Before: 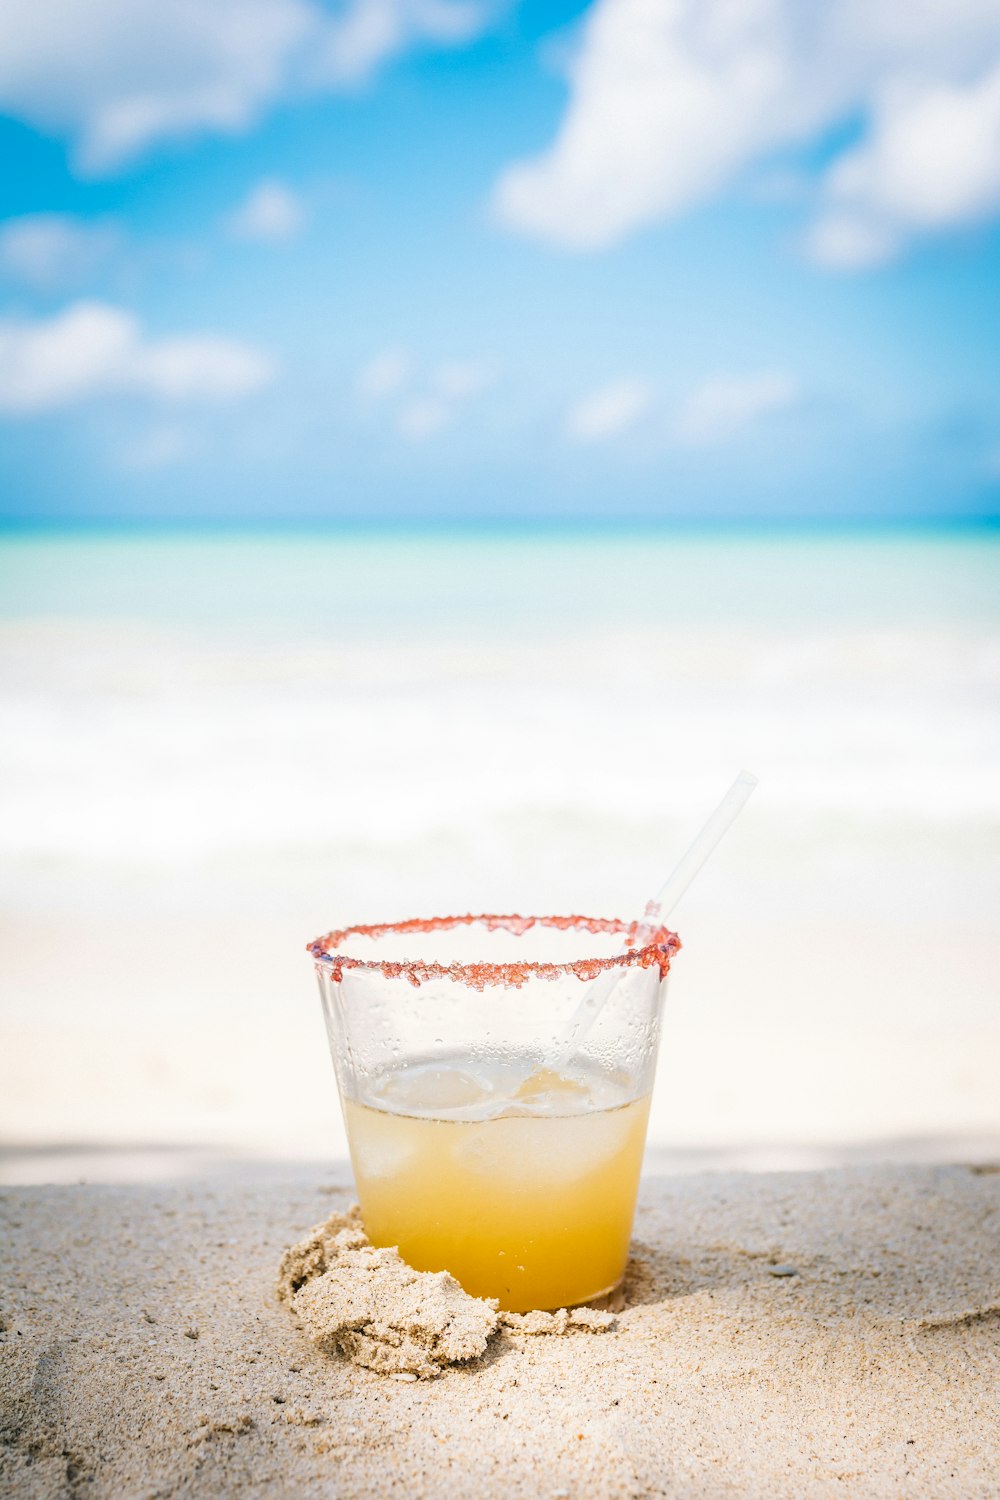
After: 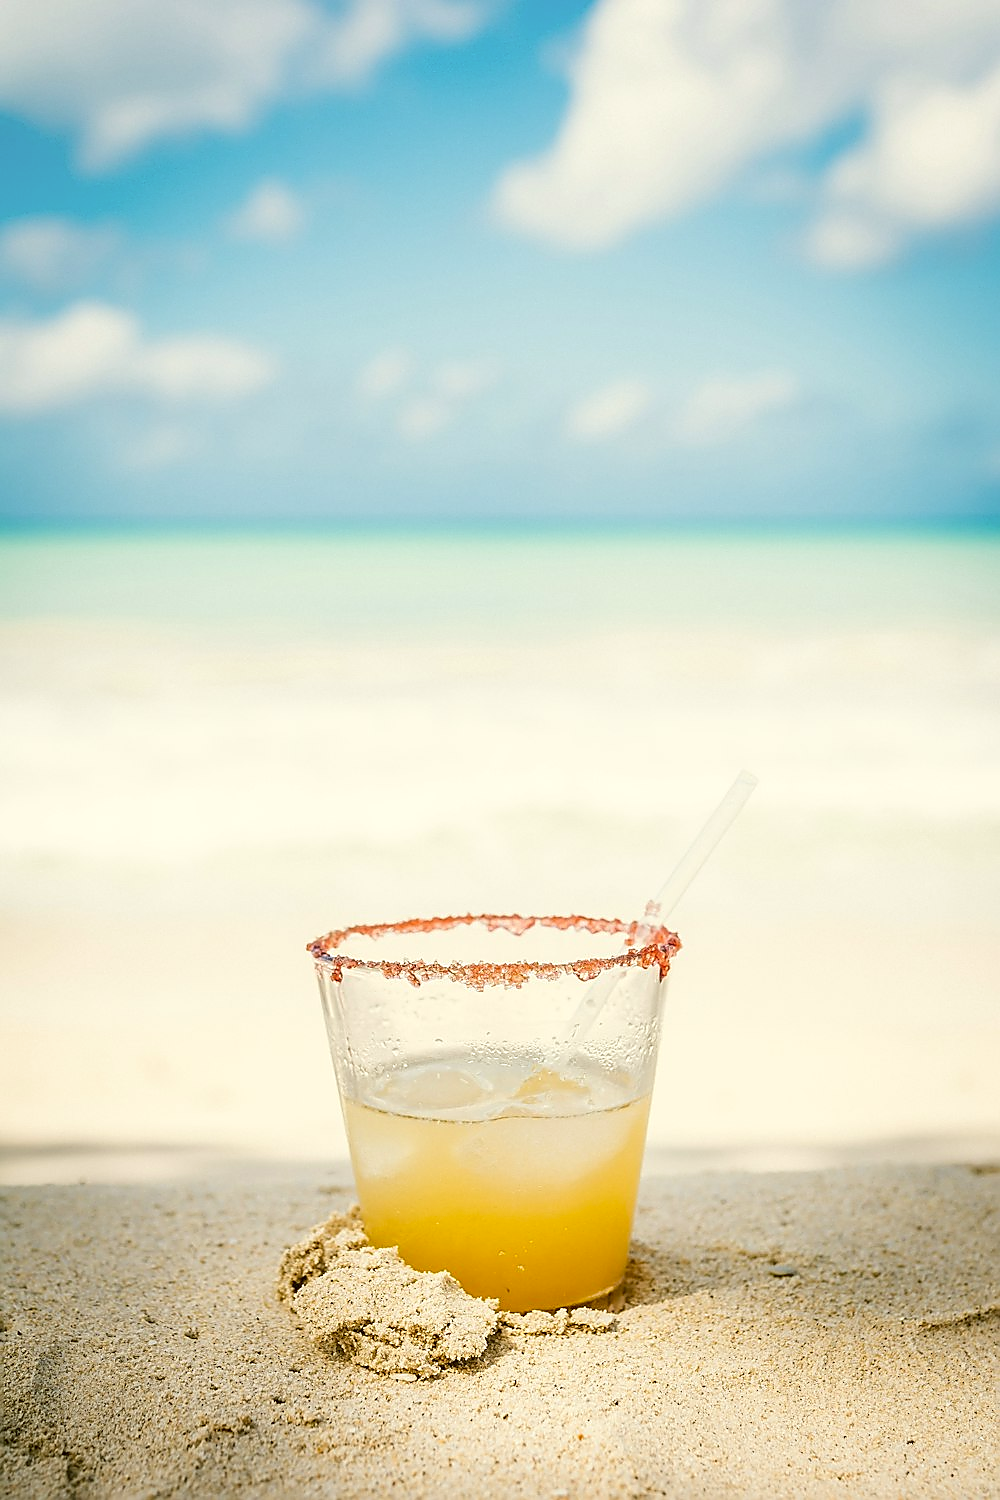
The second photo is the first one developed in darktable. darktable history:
white balance: emerald 1
levels: mode automatic, black 0.023%, white 99.97%, levels [0.062, 0.494, 0.925]
sharpen: radius 1.4, amount 1.25, threshold 0.7
color correction: highlights a* -1.43, highlights b* 10.12, shadows a* 0.395, shadows b* 19.35
